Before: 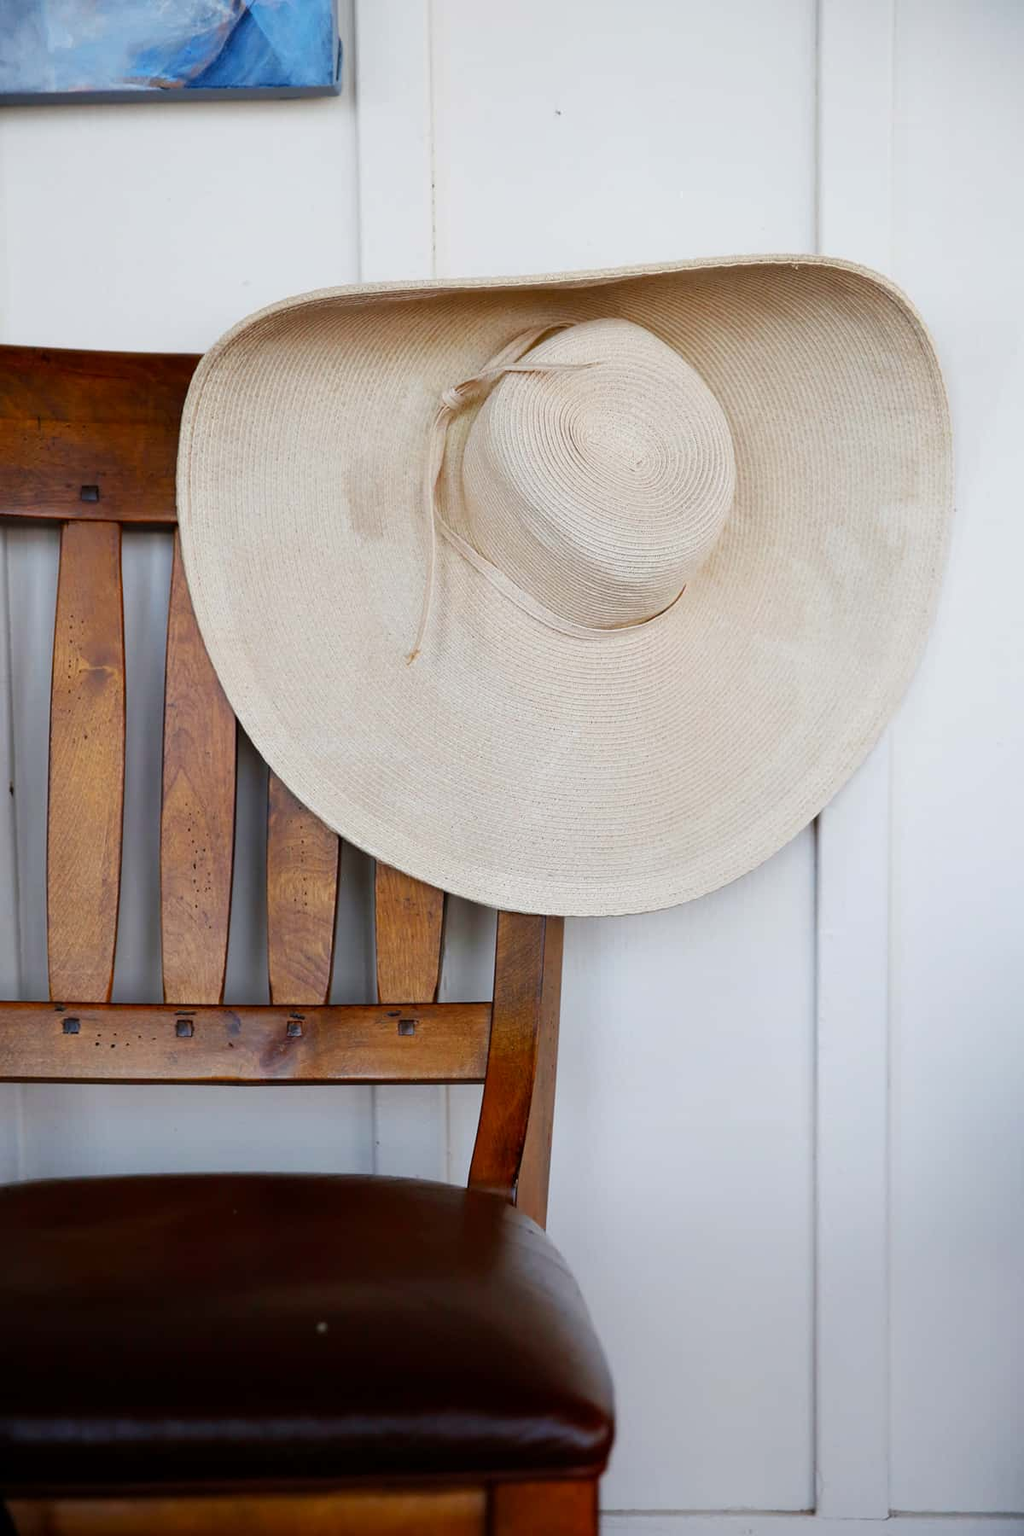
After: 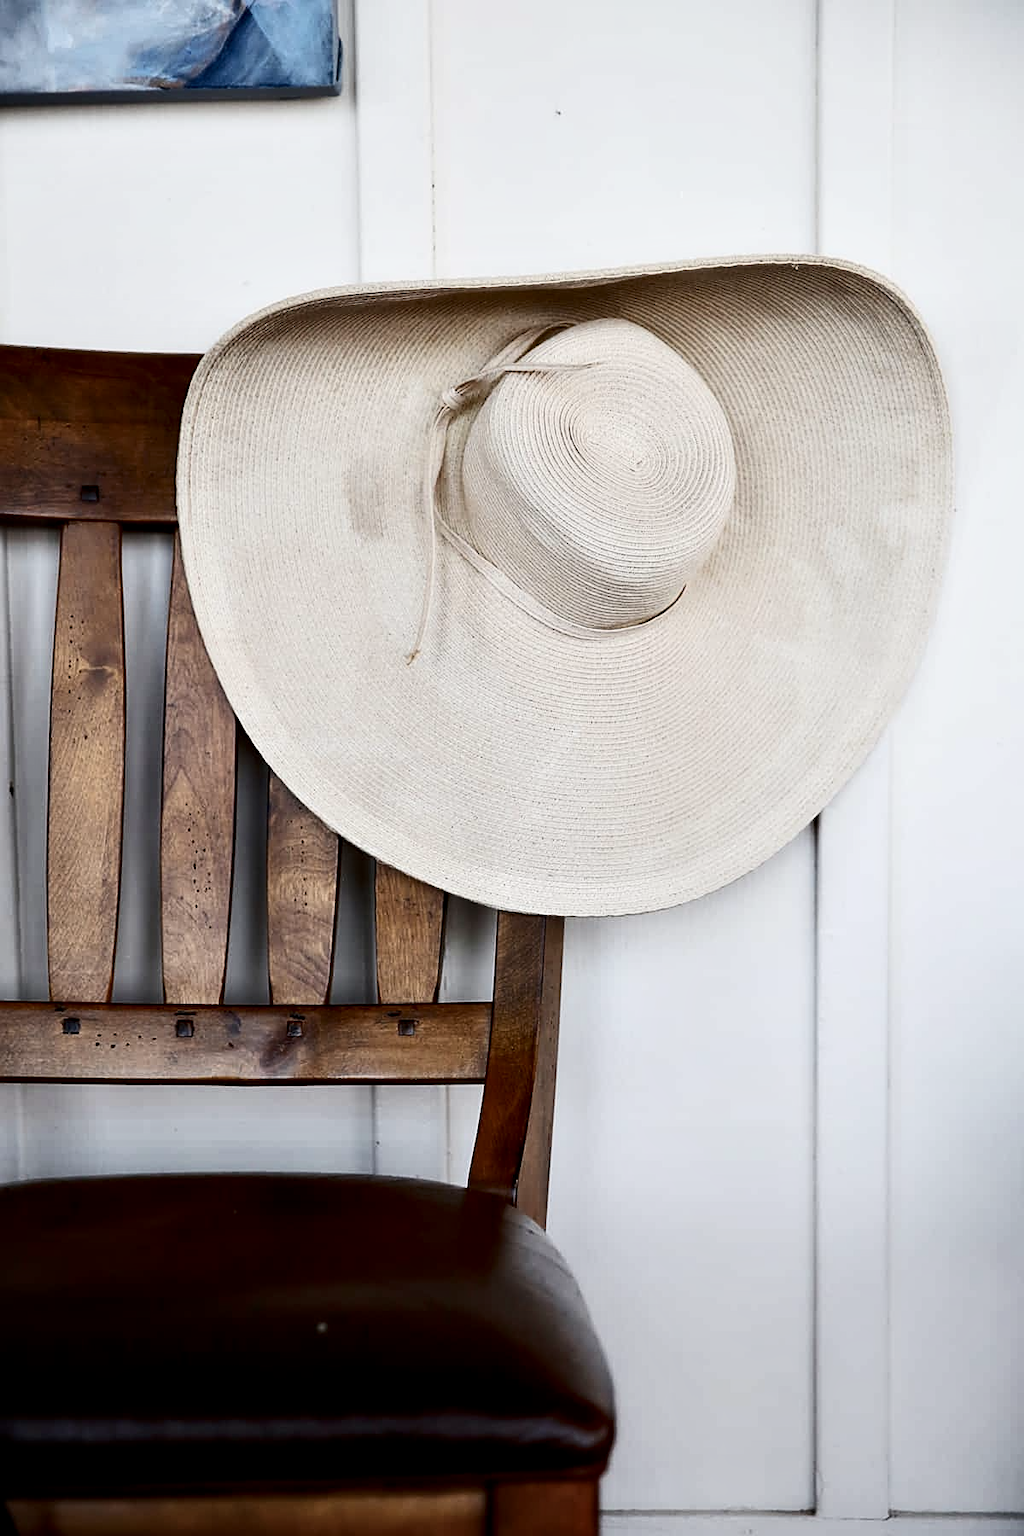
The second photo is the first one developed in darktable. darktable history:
contrast brightness saturation: contrast 0.25, saturation -0.31
exposure: exposure -0.072 EV, compensate highlight preservation false
local contrast: highlights 100%, shadows 100%, detail 120%, midtone range 0.2
contrast equalizer: y [[0.514, 0.573, 0.581, 0.508, 0.5, 0.5], [0.5 ×6], [0.5 ×6], [0 ×6], [0 ×6]]
sharpen: on, module defaults
